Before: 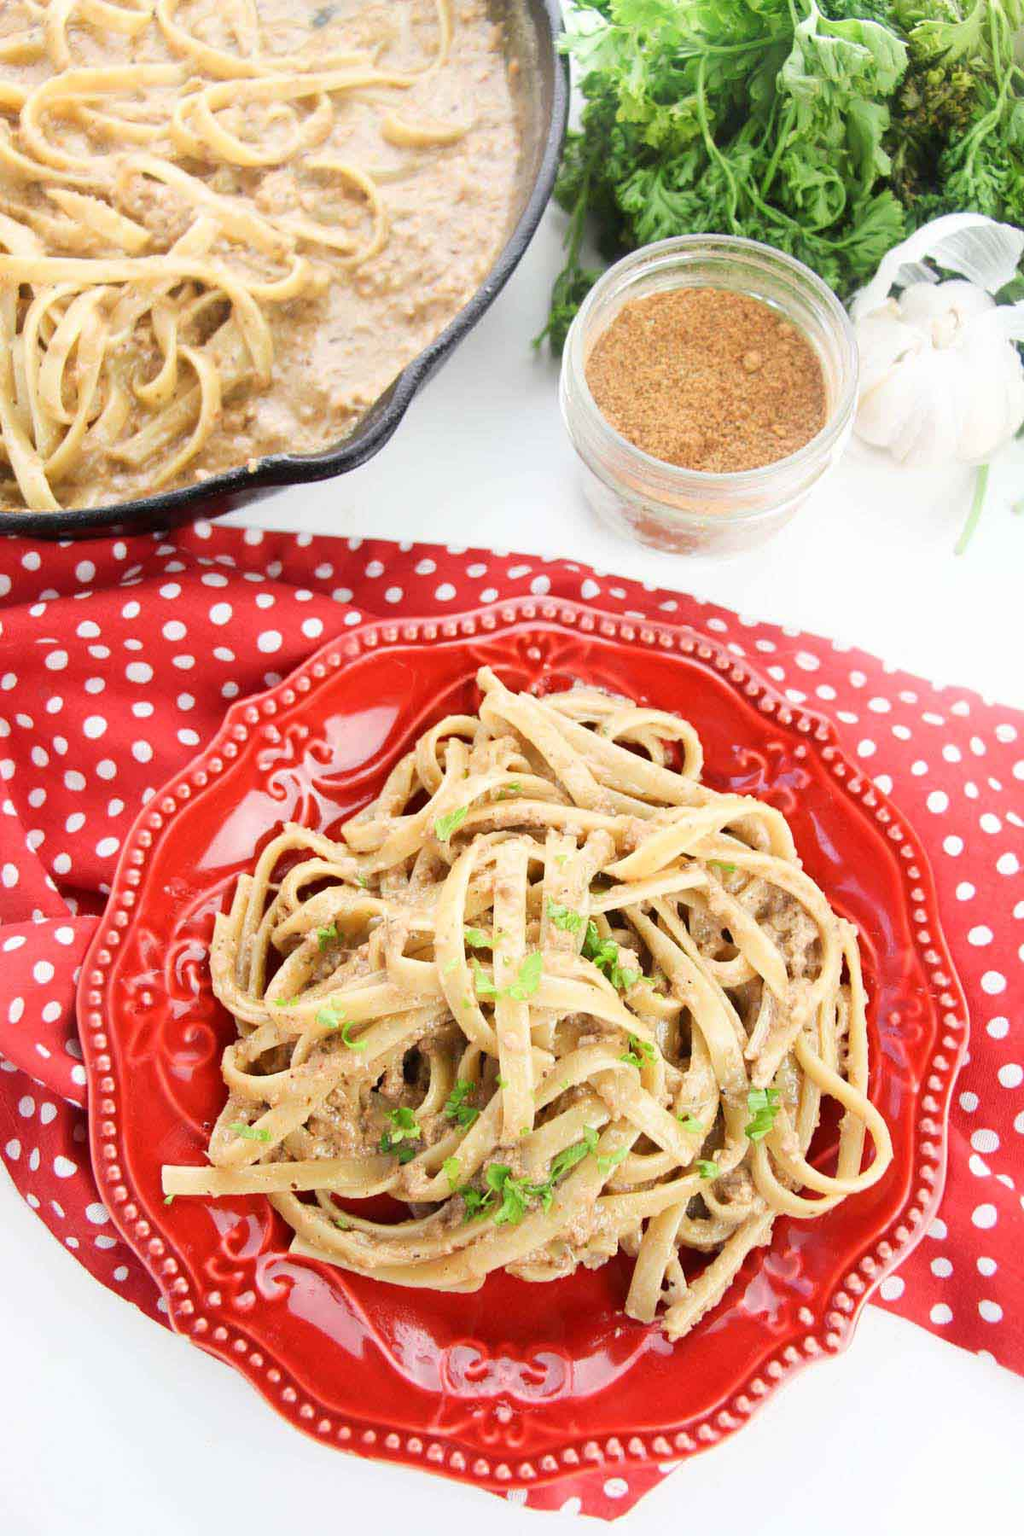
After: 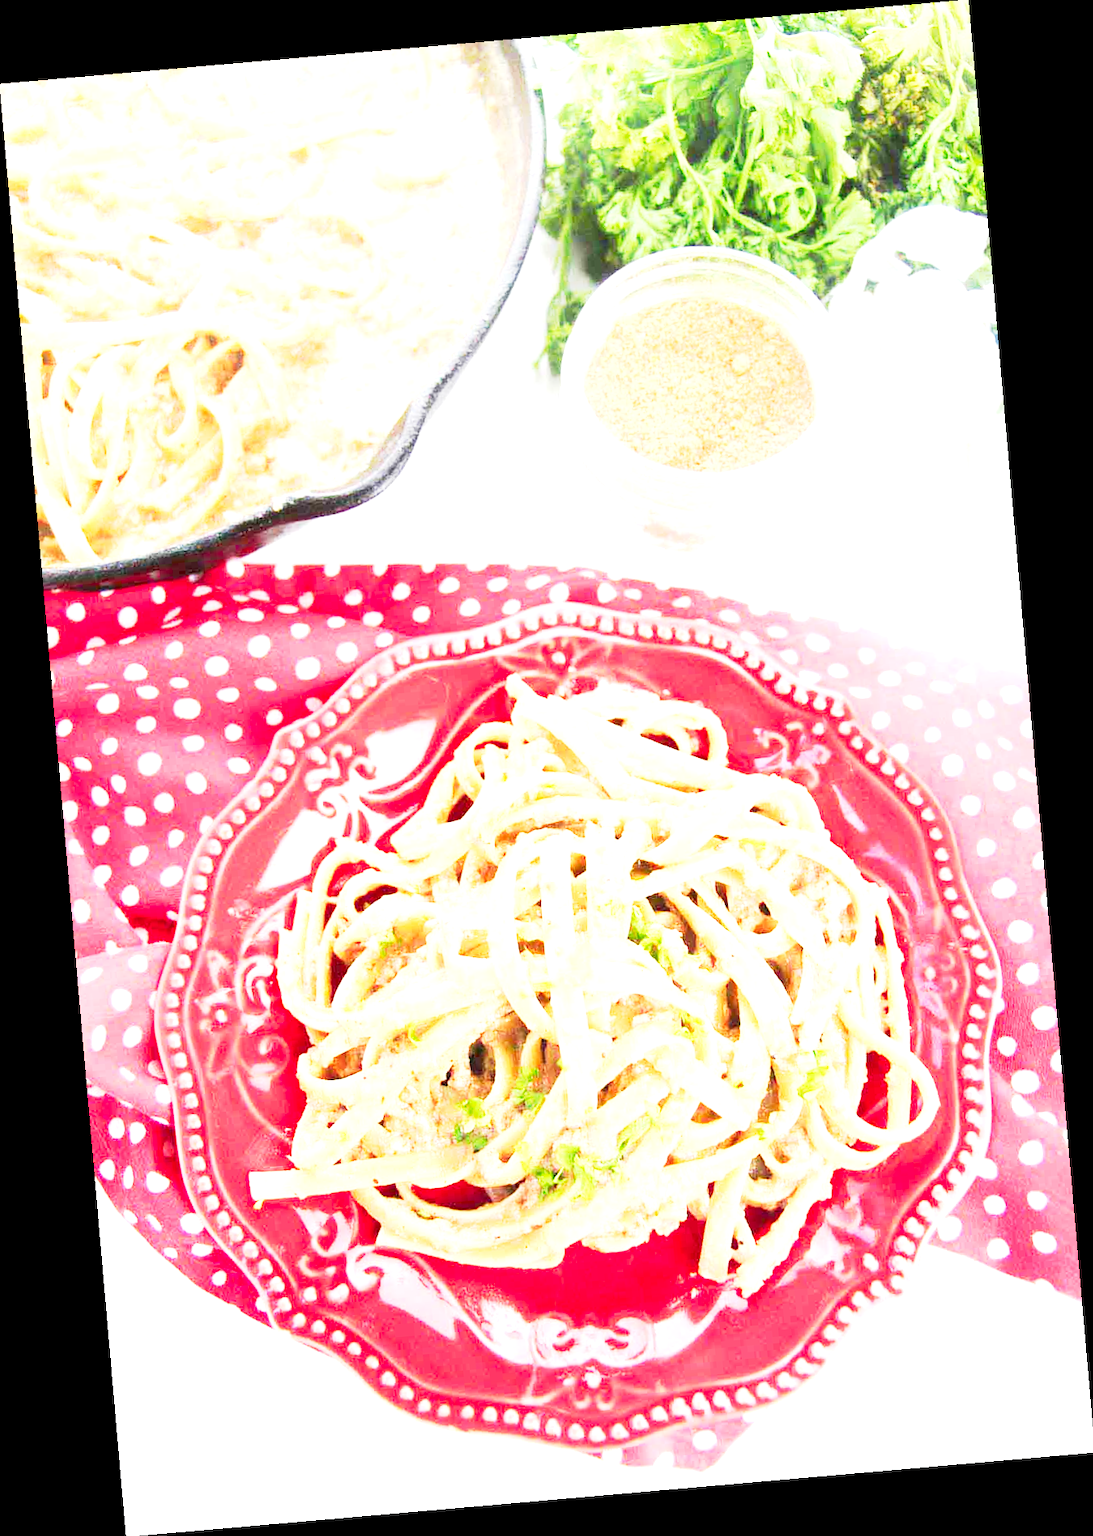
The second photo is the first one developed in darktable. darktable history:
exposure: exposure 2.04 EV, compensate highlight preservation false
color calibration: output R [0.946, 0.065, -0.013, 0], output G [-0.246, 1.264, -0.017, 0], output B [0.046, -0.098, 1.05, 0], illuminant custom, x 0.344, y 0.359, temperature 5045.54 K
base curve: curves: ch0 [(0, 0) (0.088, 0.125) (0.176, 0.251) (0.354, 0.501) (0.613, 0.749) (1, 0.877)], preserve colors none
rotate and perspective: rotation -4.98°, automatic cropping off
